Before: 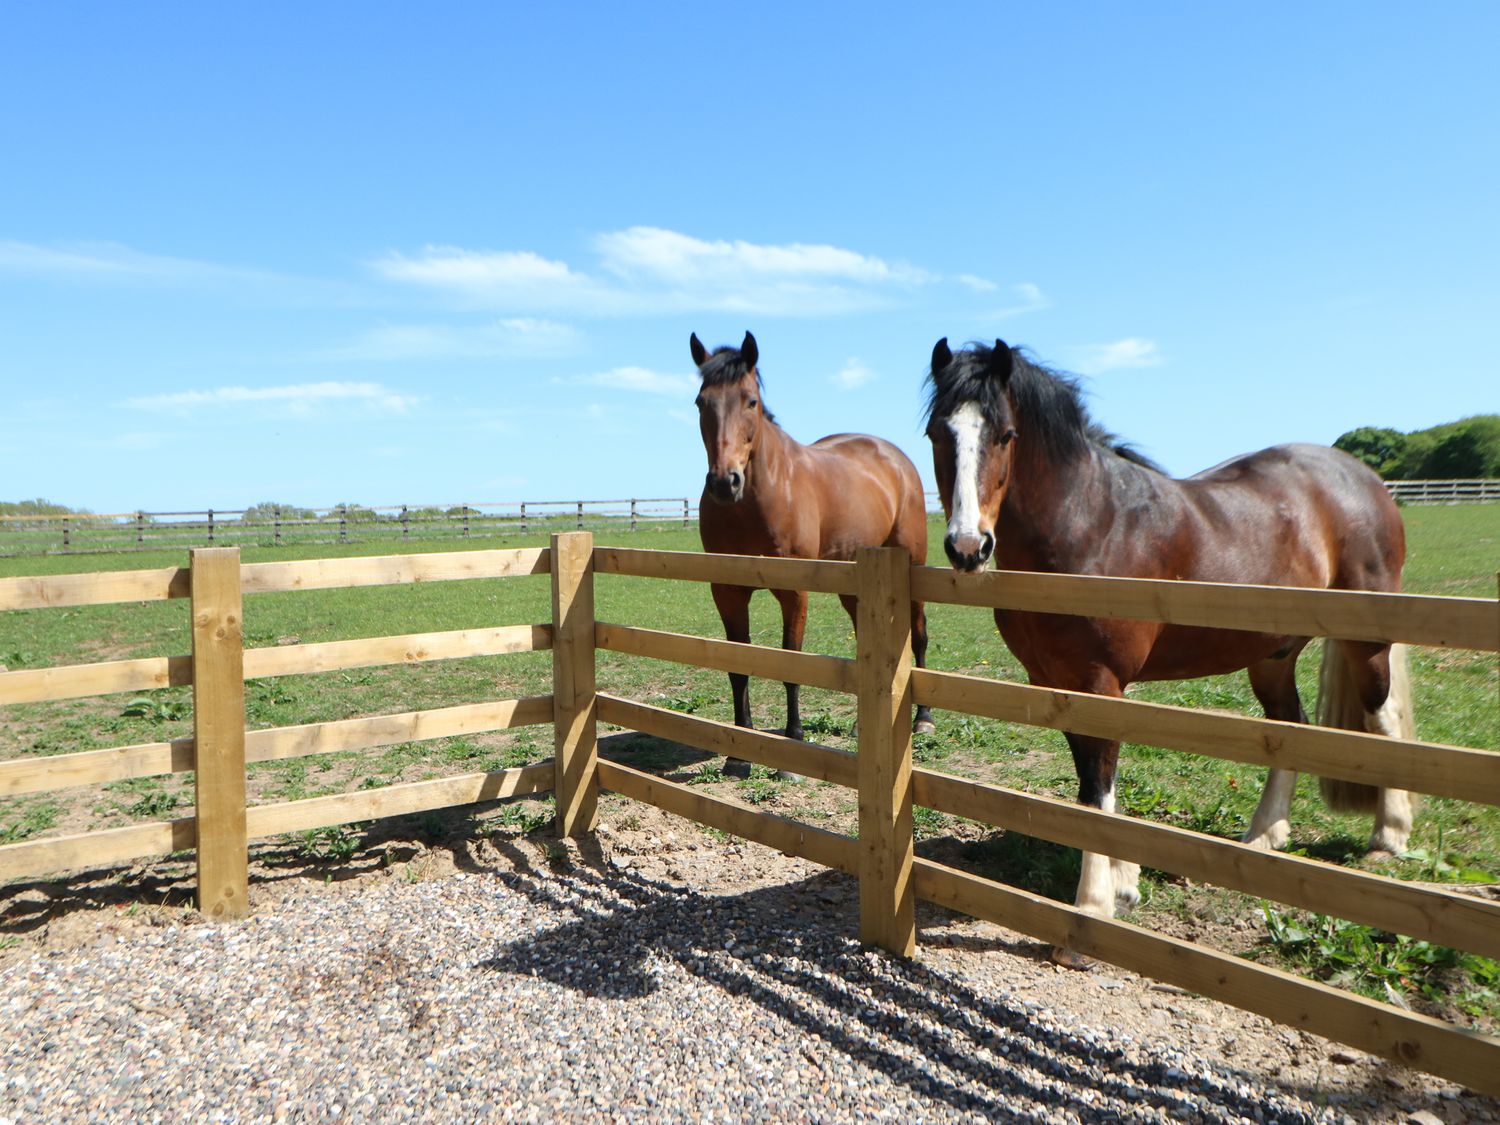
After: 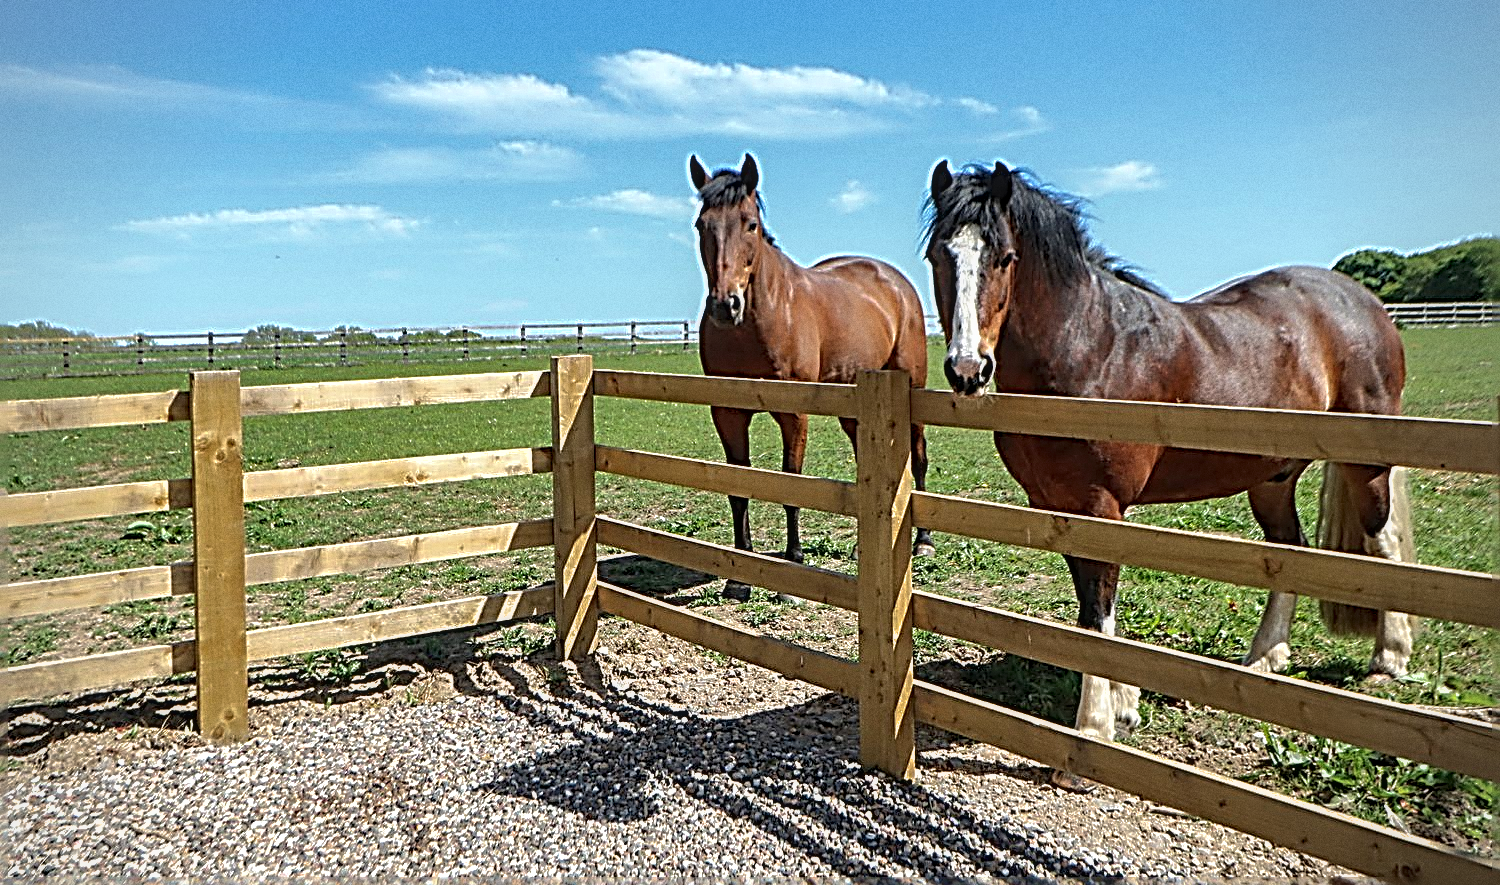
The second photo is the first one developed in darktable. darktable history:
vignetting: fall-off radius 81.94%
grain: coarseness 0.47 ISO
shadows and highlights: shadows 40, highlights -60
local contrast: on, module defaults
crop and rotate: top 15.774%, bottom 5.506%
sharpen: radius 3.158, amount 1.731
contrast brightness saturation: contrast 0.08, saturation 0.02
